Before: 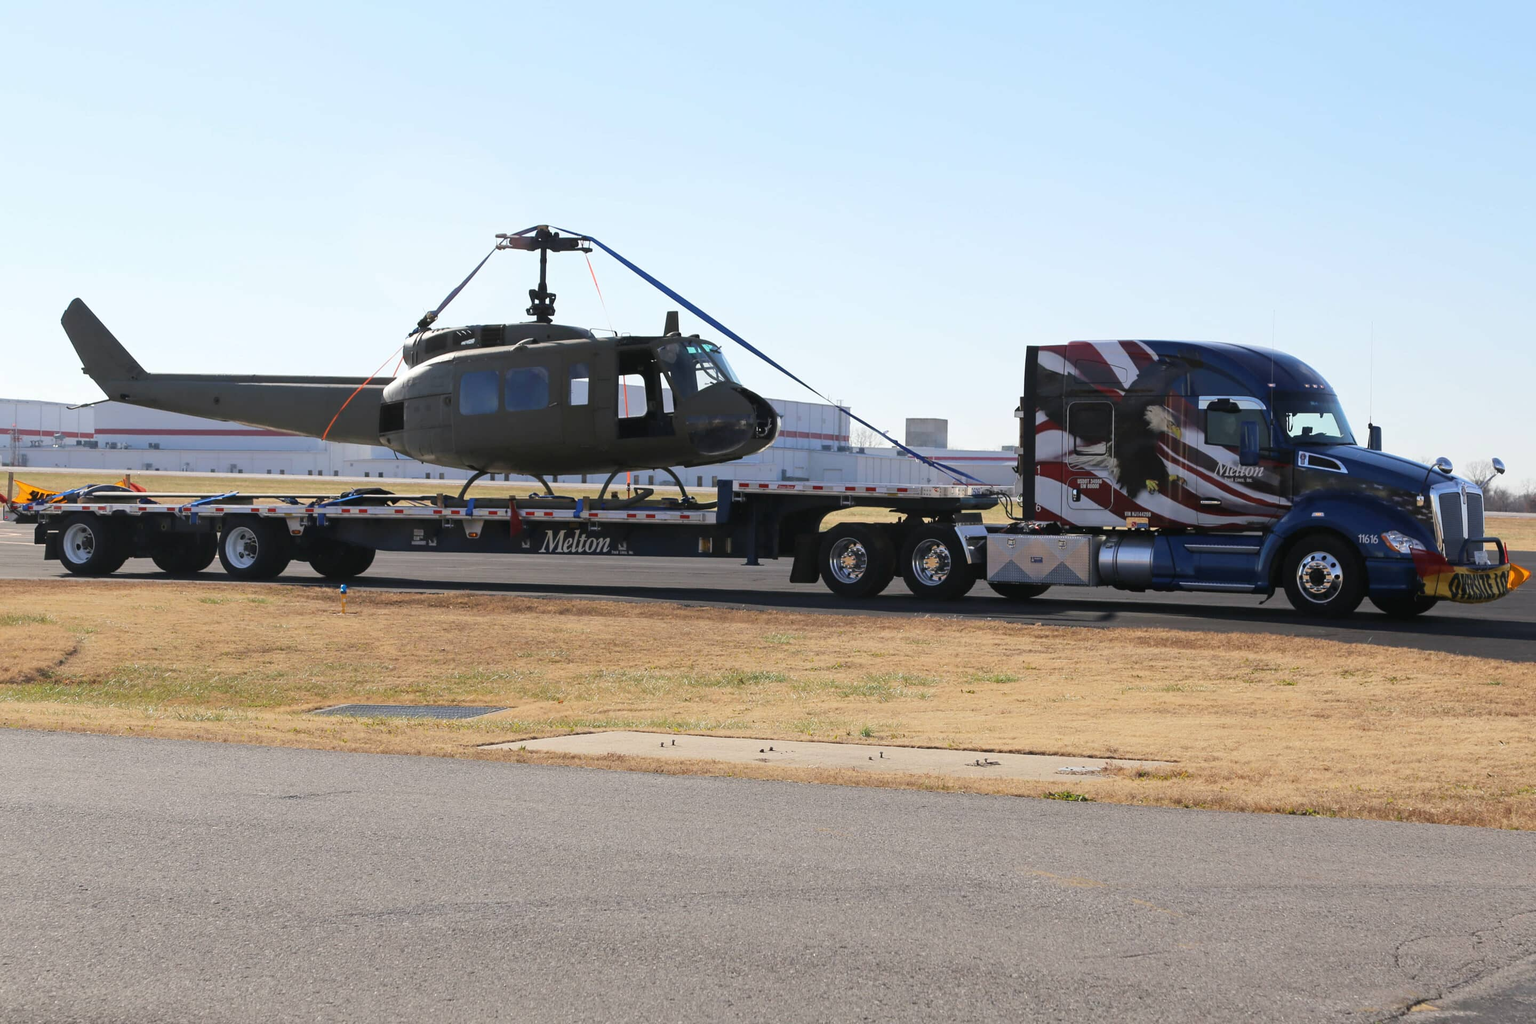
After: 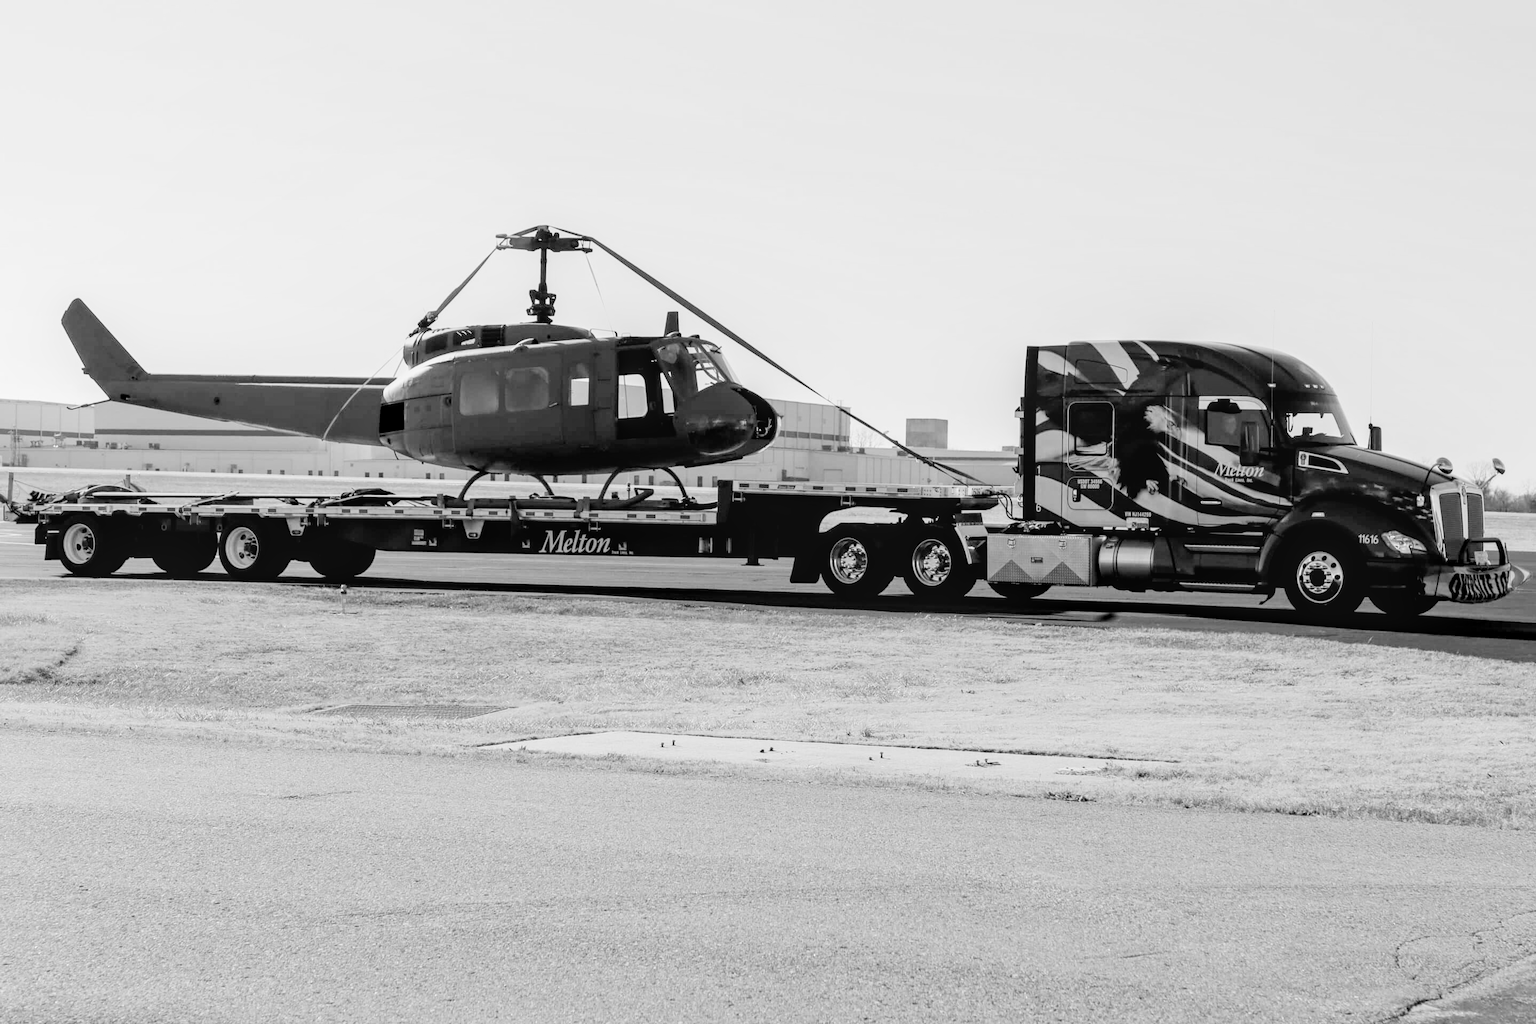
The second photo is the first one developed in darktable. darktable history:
rgb levels: levels [[0.013, 0.434, 0.89], [0, 0.5, 1], [0, 0.5, 1]]
monochrome: on, module defaults
local contrast: on, module defaults
exposure: exposure 0.648 EV, compensate highlight preservation false
tone equalizer: on, module defaults
filmic rgb: black relative exposure -5 EV, hardness 2.88, contrast 1.2, highlights saturation mix -30%
